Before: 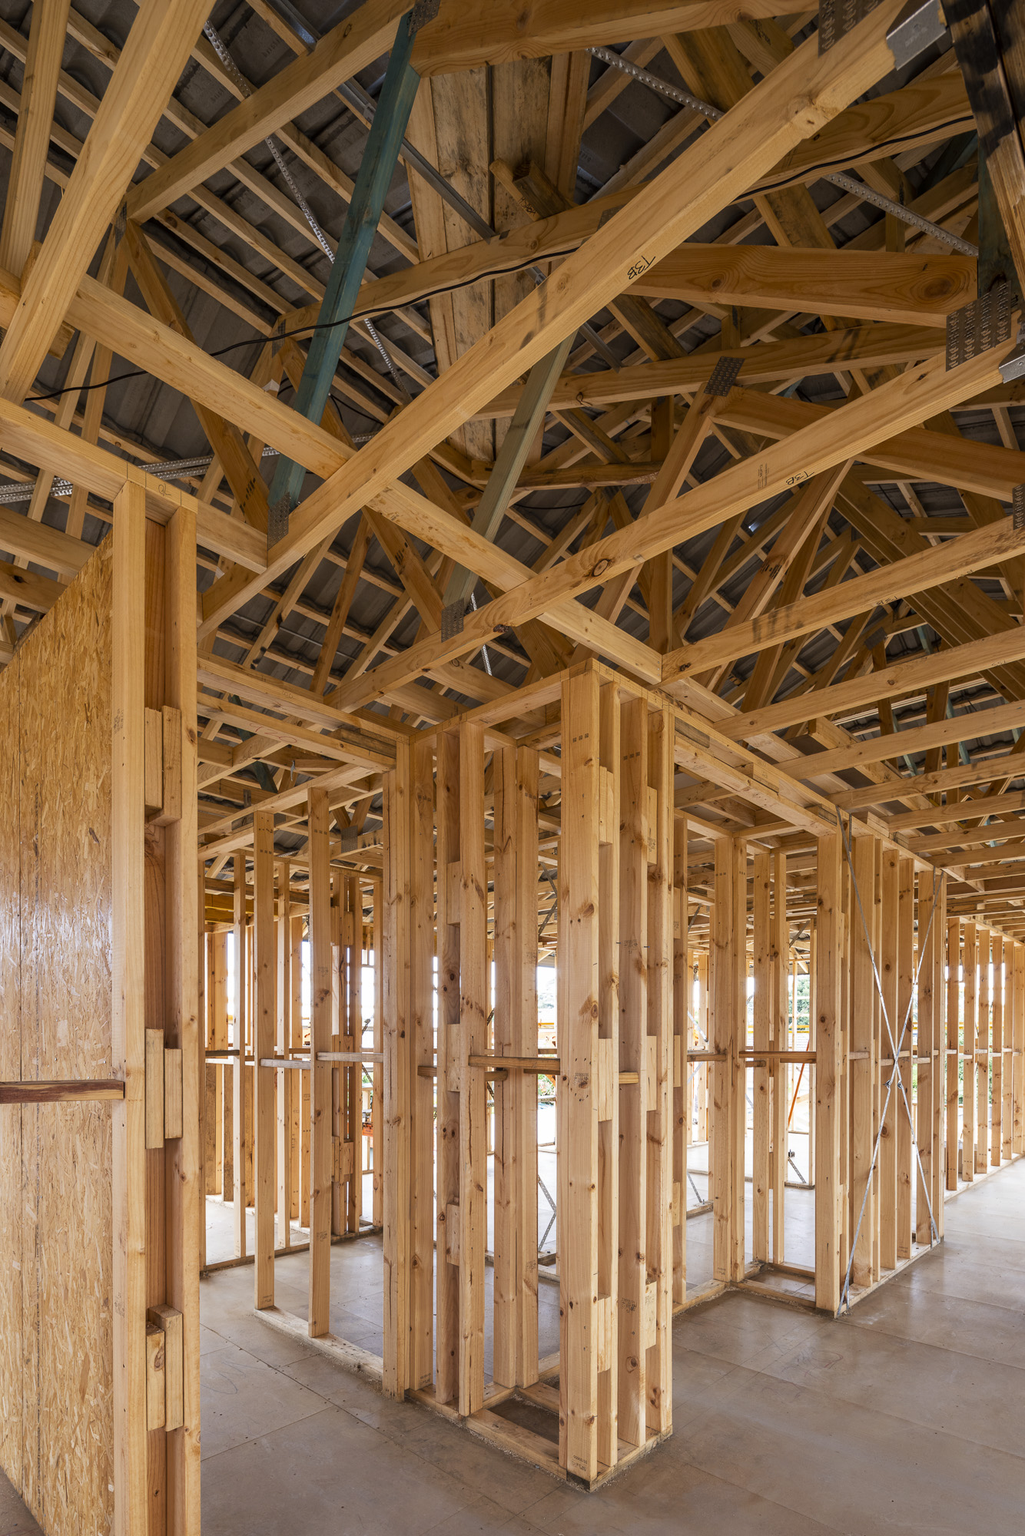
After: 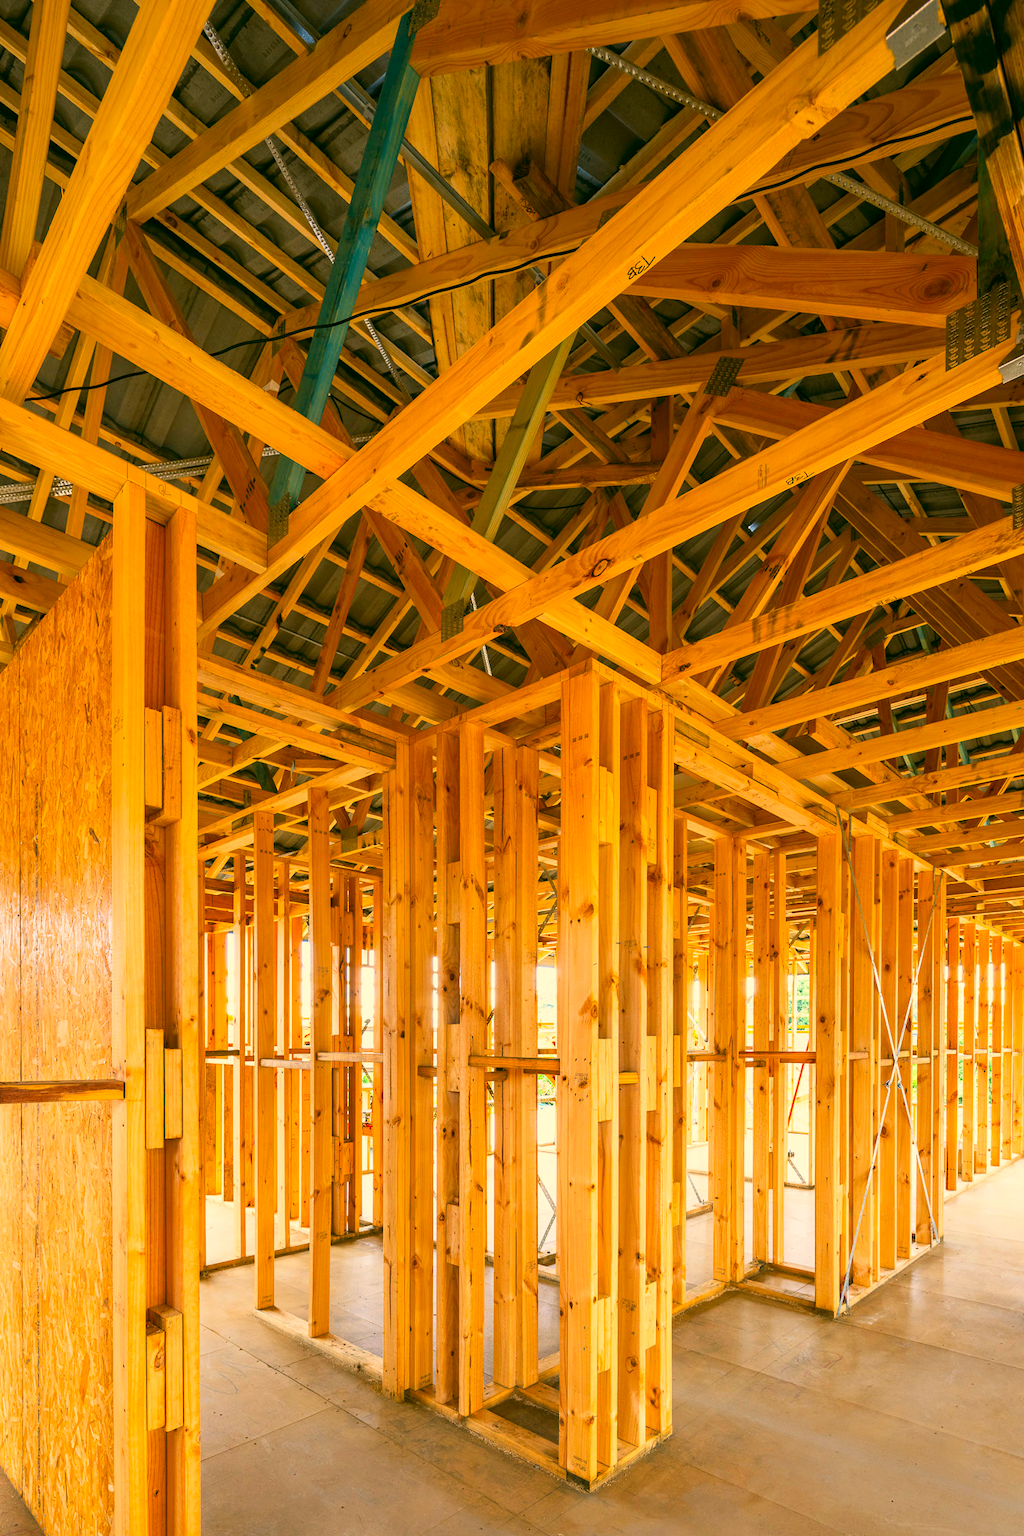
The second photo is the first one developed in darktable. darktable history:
contrast brightness saturation: contrast 0.2, brightness 0.2, saturation 0.8
color correction: highlights a* 5.3, highlights b* 24.26, shadows a* -15.58, shadows b* 4.02
